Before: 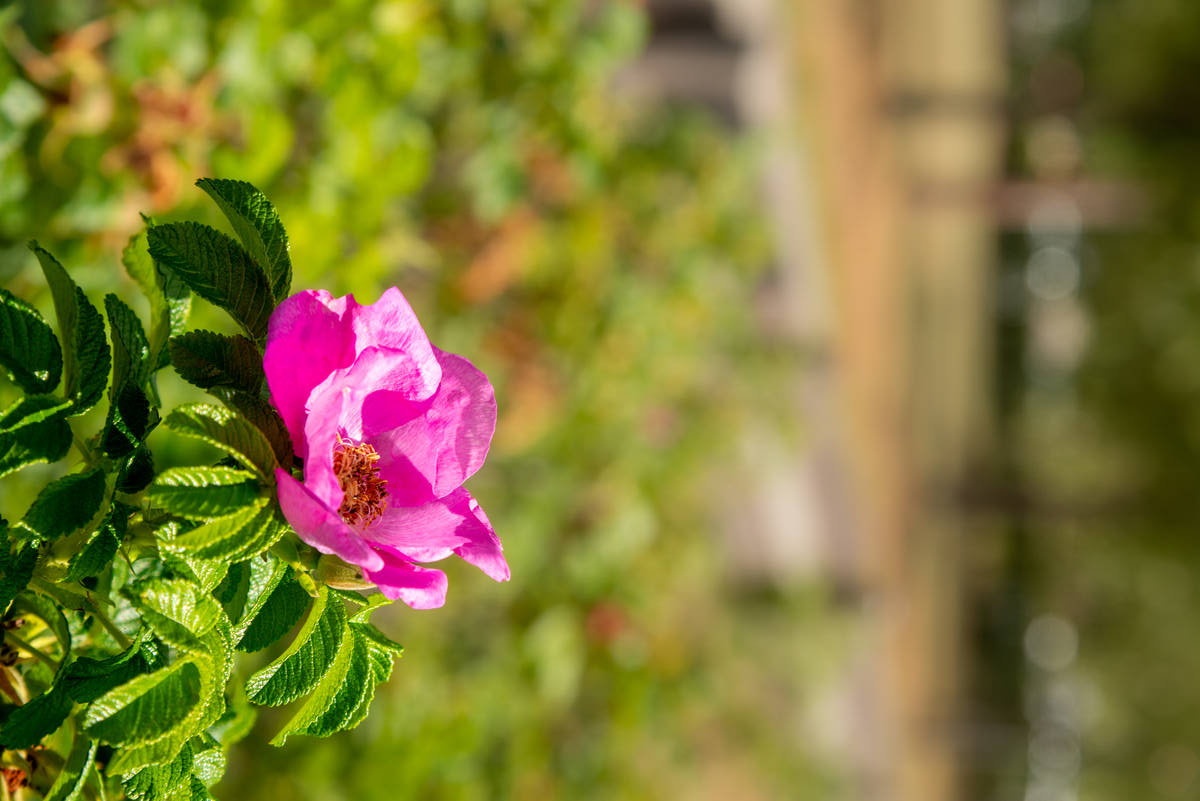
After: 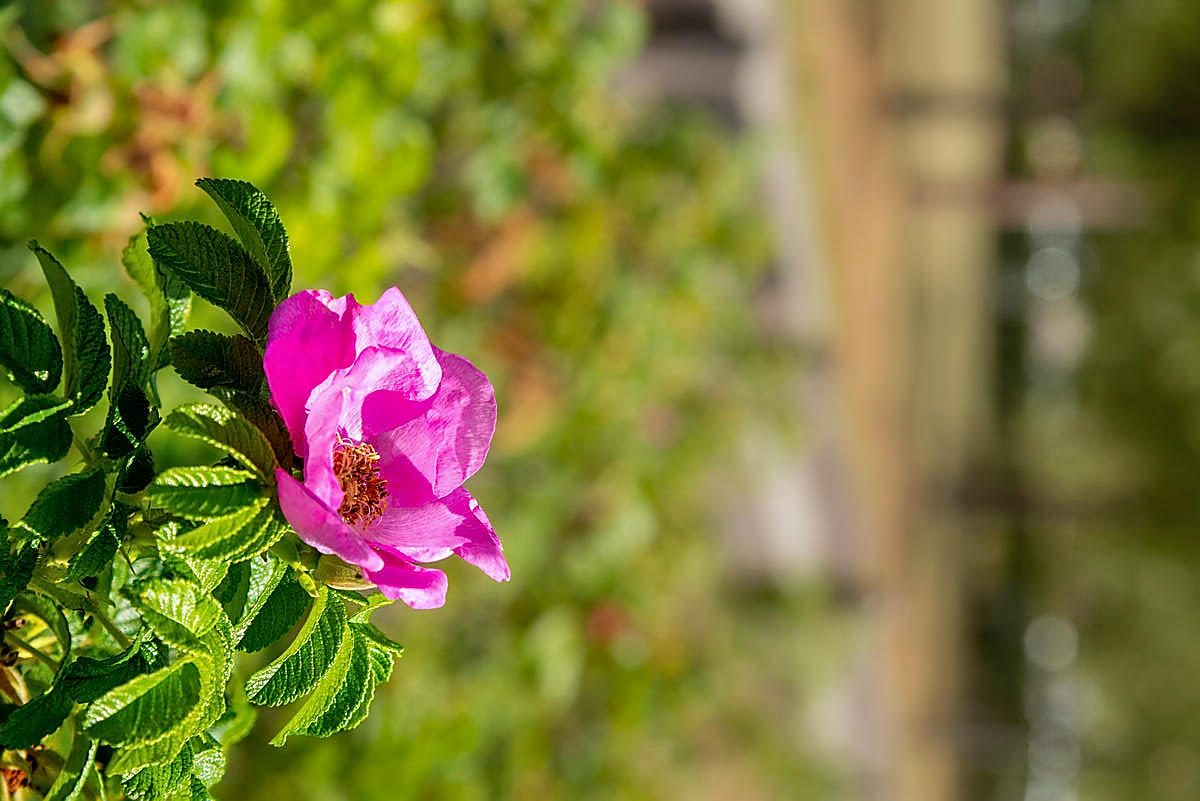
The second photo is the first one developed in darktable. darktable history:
white balance: red 0.974, blue 1.044
sharpen: radius 1.4, amount 1.25, threshold 0.7
shadows and highlights: radius 108.52, shadows 44.07, highlights -67.8, low approximation 0.01, soften with gaussian
